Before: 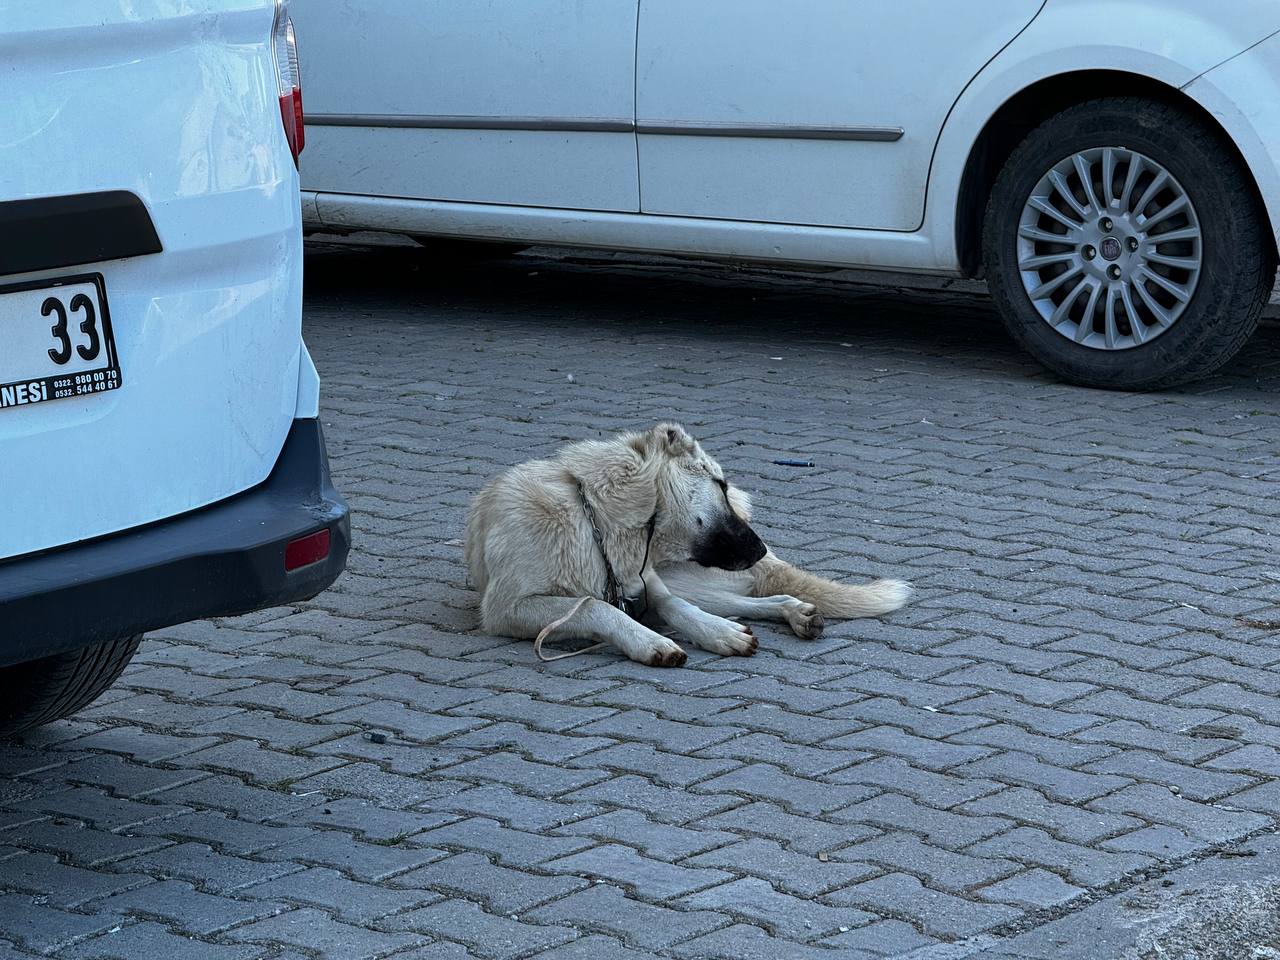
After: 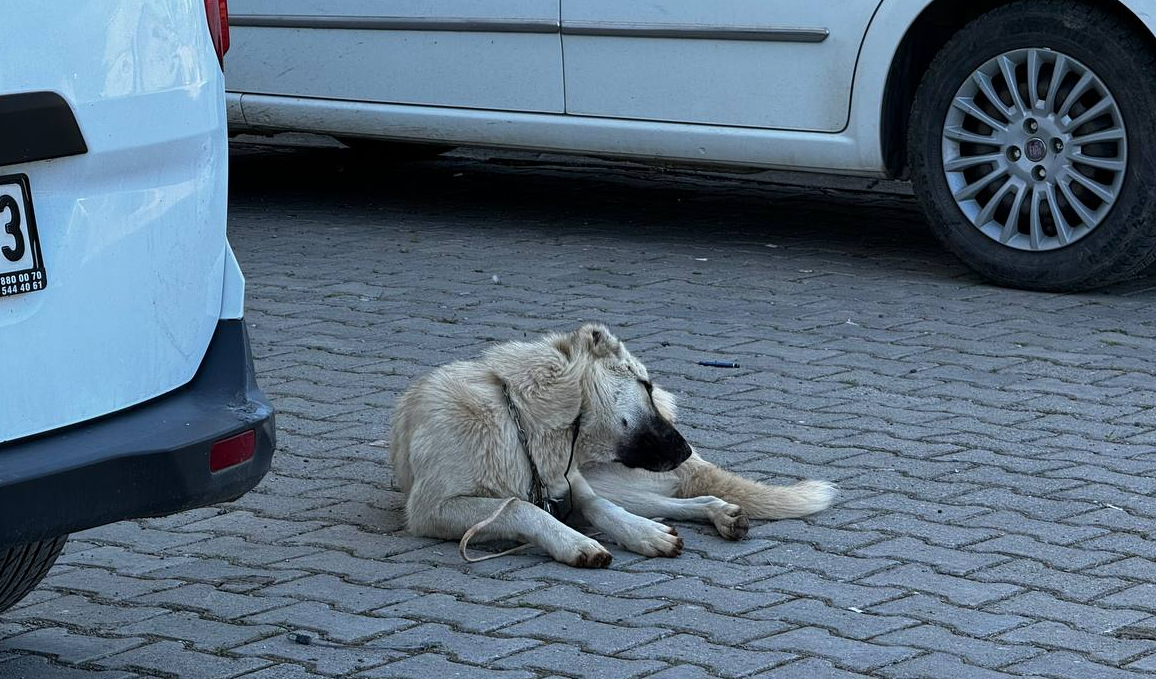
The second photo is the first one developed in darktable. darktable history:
crop: left 5.88%, top 10.337%, right 3.794%, bottom 18.867%
